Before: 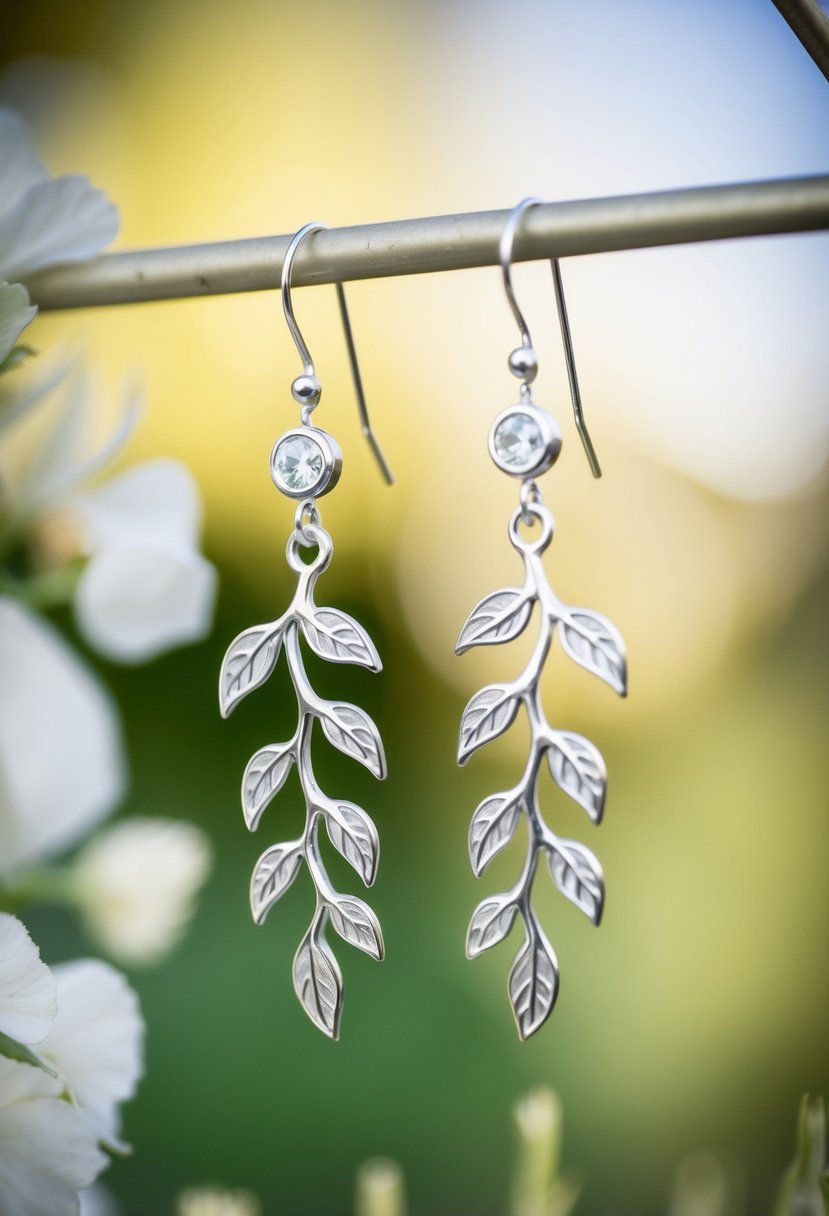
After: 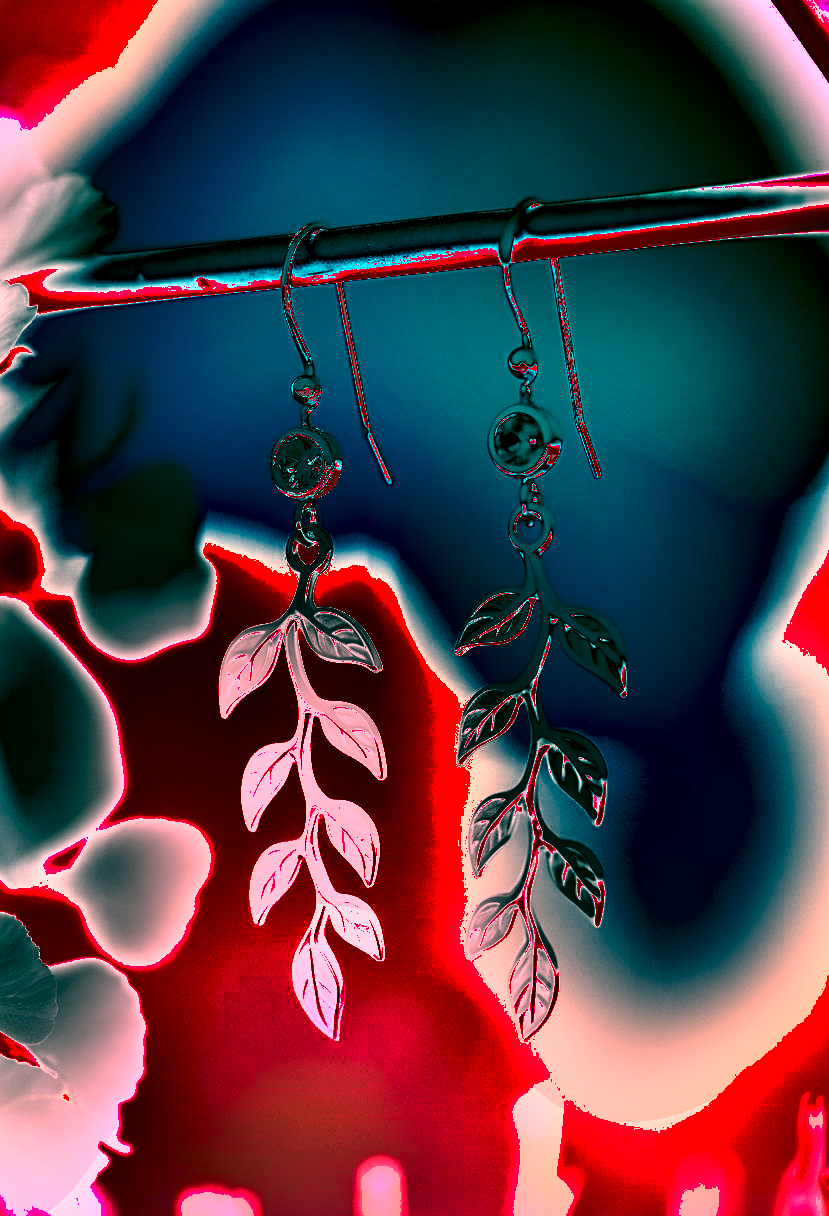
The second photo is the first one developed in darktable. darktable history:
white balance: red 4.26, blue 1.802
shadows and highlights: radius 100.41, shadows 50.55, highlights -64.36, highlights color adjustment 49.82%, soften with gaussian
sharpen: on, module defaults
